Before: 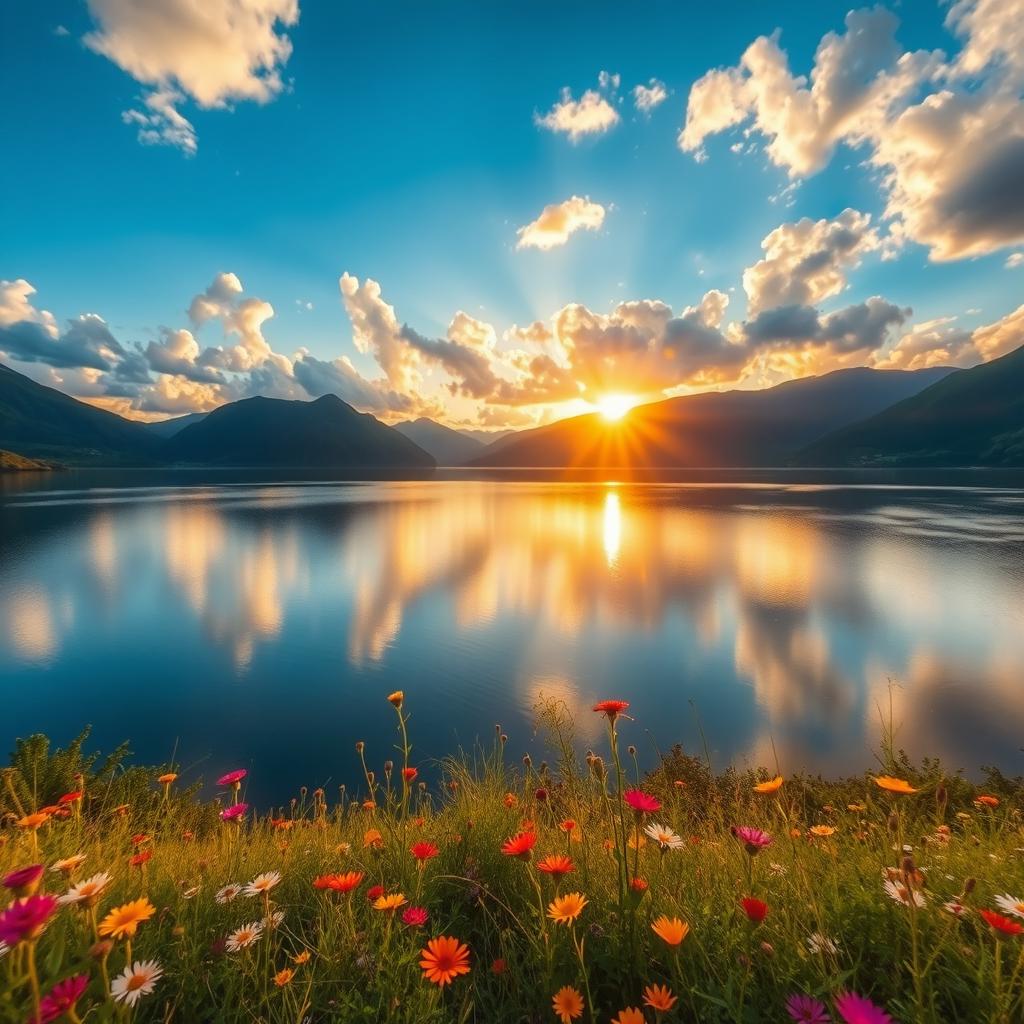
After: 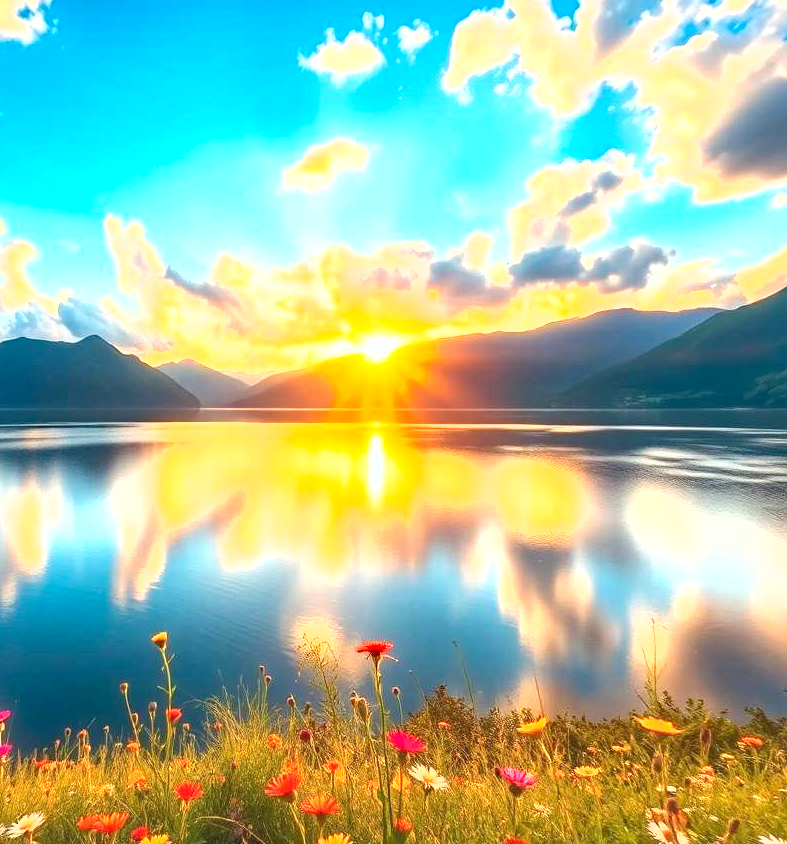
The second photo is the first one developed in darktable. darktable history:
exposure: black level correction 0, exposure 1.667 EV, compensate highlight preservation false
haze removal: strength 0.287, distance 0.255, compatibility mode true, adaptive false
crop: left 23.114%, top 5.849%, bottom 11.716%
local contrast: mode bilateral grid, contrast 21, coarseness 49, detail 120%, midtone range 0.2
shadows and highlights: shadows 42.68, highlights 6.87
